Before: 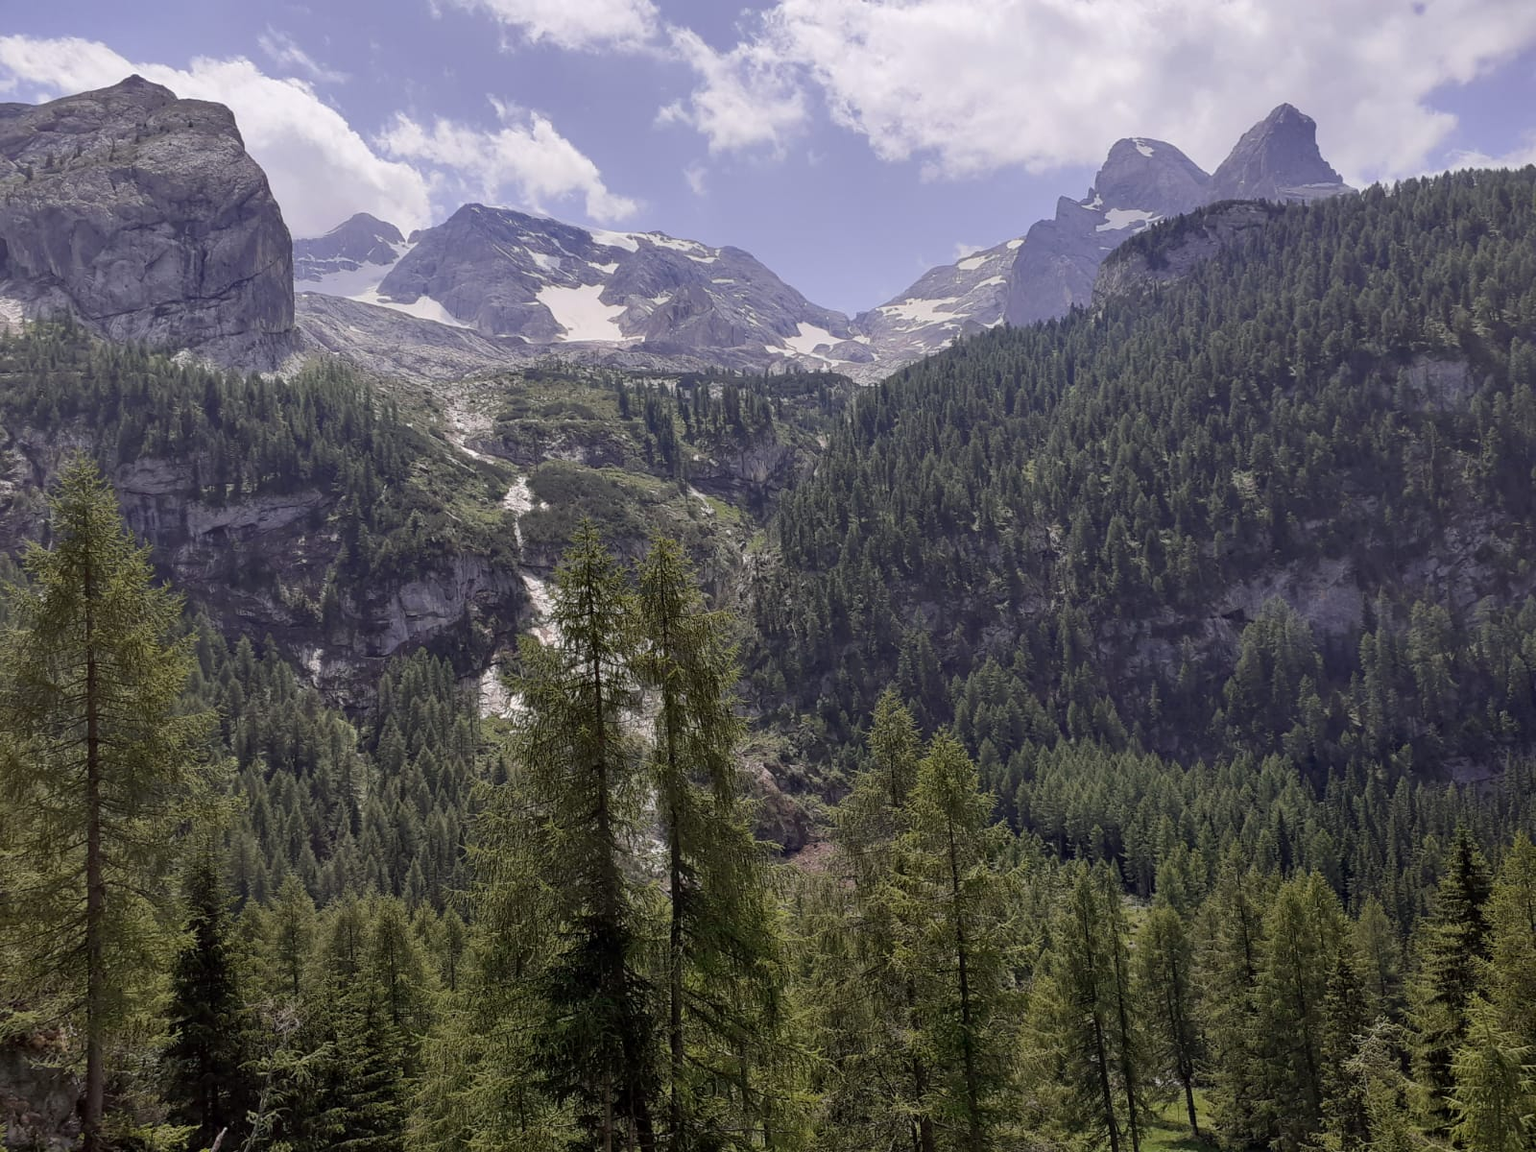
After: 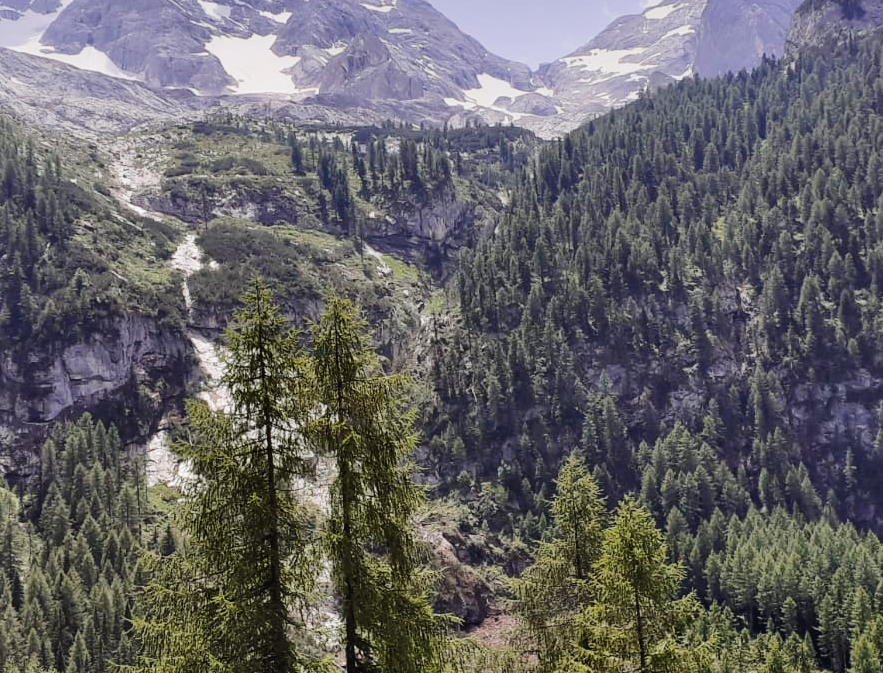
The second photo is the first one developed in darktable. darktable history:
shadows and highlights: low approximation 0.01, soften with gaussian
tone curve: curves: ch0 [(0, 0) (0.003, 0.016) (0.011, 0.019) (0.025, 0.023) (0.044, 0.029) (0.069, 0.042) (0.1, 0.068) (0.136, 0.101) (0.177, 0.143) (0.224, 0.21) (0.277, 0.289) (0.335, 0.379) (0.399, 0.476) (0.468, 0.569) (0.543, 0.654) (0.623, 0.75) (0.709, 0.822) (0.801, 0.893) (0.898, 0.946) (1, 1)], preserve colors none
crop and rotate: left 22.101%, top 21.903%, right 22.684%, bottom 21.958%
